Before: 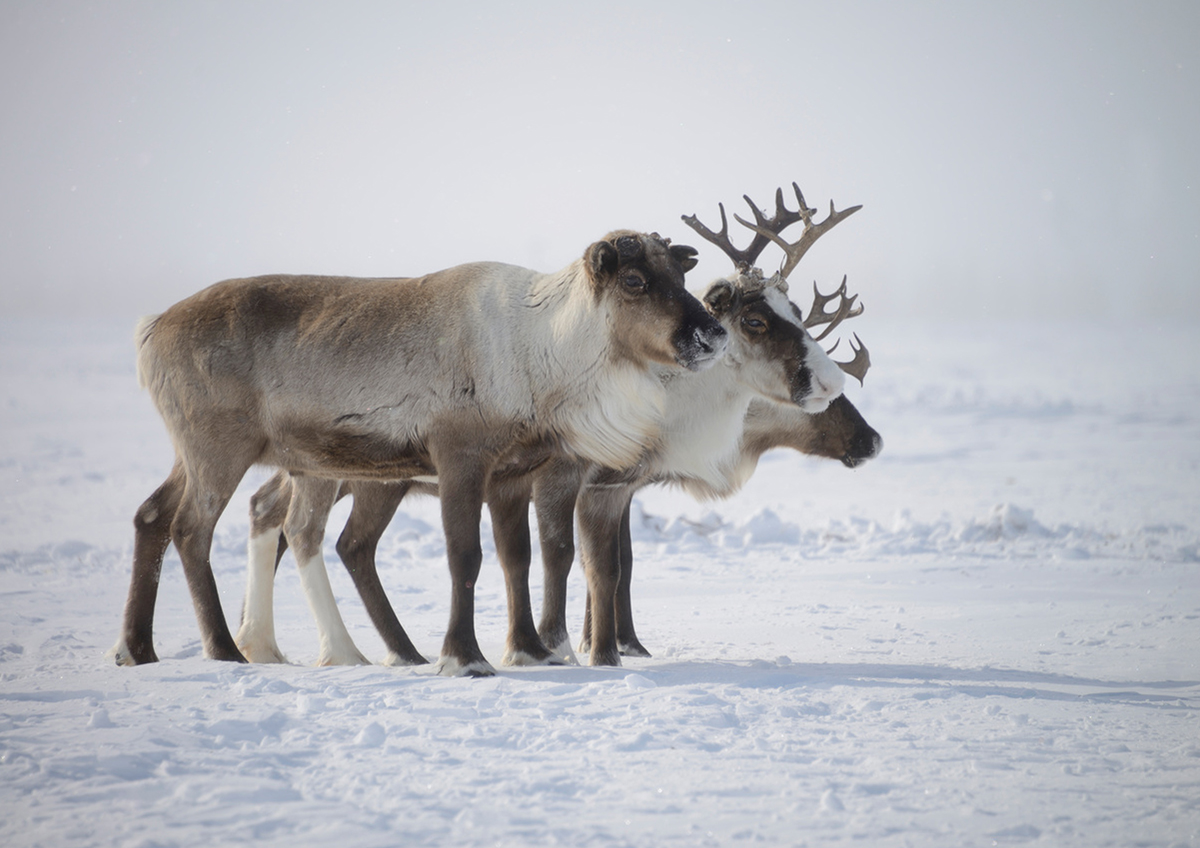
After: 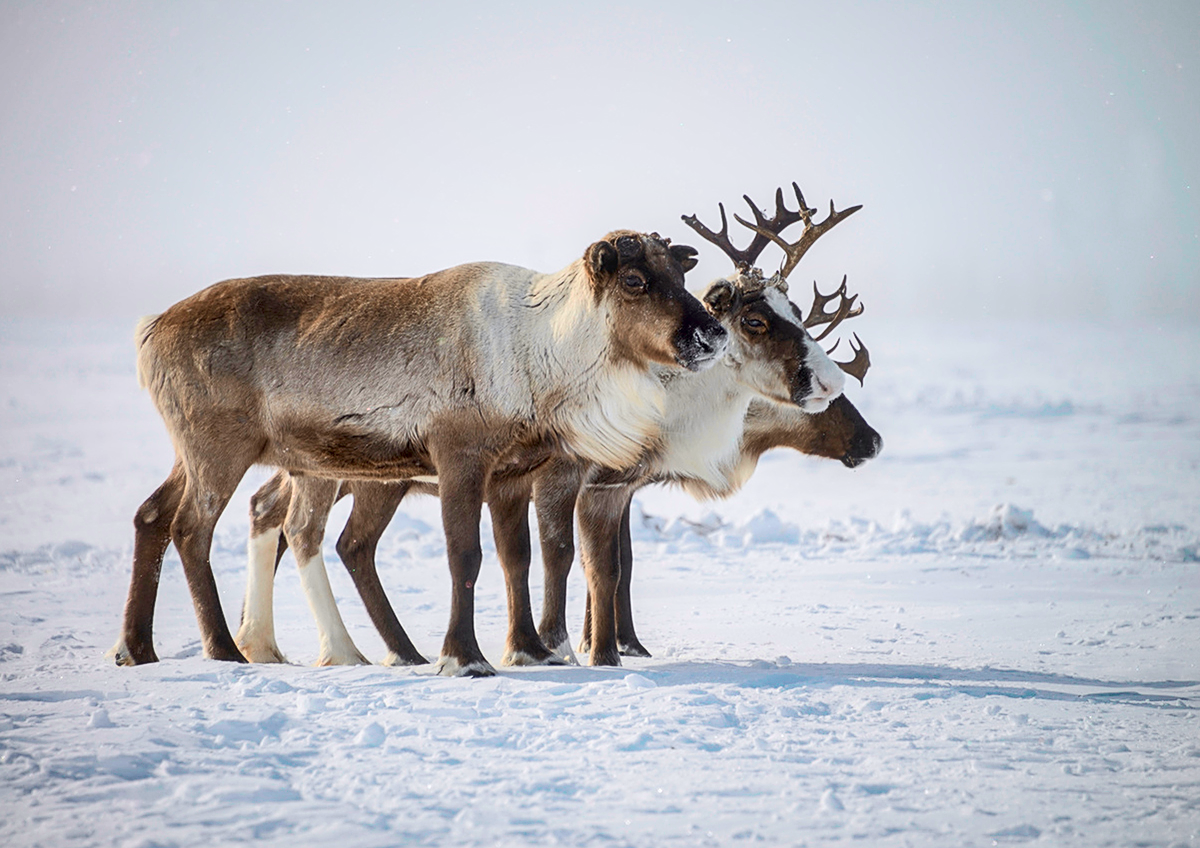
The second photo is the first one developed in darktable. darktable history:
tone curve: curves: ch0 [(0, 0.013) (0.054, 0.018) (0.205, 0.191) (0.289, 0.292) (0.39, 0.424) (0.493, 0.551) (0.647, 0.752) (0.796, 0.887) (1, 0.998)]; ch1 [(0, 0) (0.371, 0.339) (0.477, 0.452) (0.494, 0.495) (0.501, 0.501) (0.51, 0.516) (0.54, 0.557) (0.572, 0.605) (0.625, 0.687) (0.774, 0.841) (1, 1)]; ch2 [(0, 0) (0.32, 0.281) (0.403, 0.399) (0.441, 0.428) (0.47, 0.469) (0.498, 0.496) (0.524, 0.543) (0.551, 0.579) (0.633, 0.665) (0.7, 0.711) (1, 1)], color space Lab, independent channels, preserve colors none
shadows and highlights: low approximation 0.01, soften with gaussian
local contrast: on, module defaults
sharpen: amount 0.498
